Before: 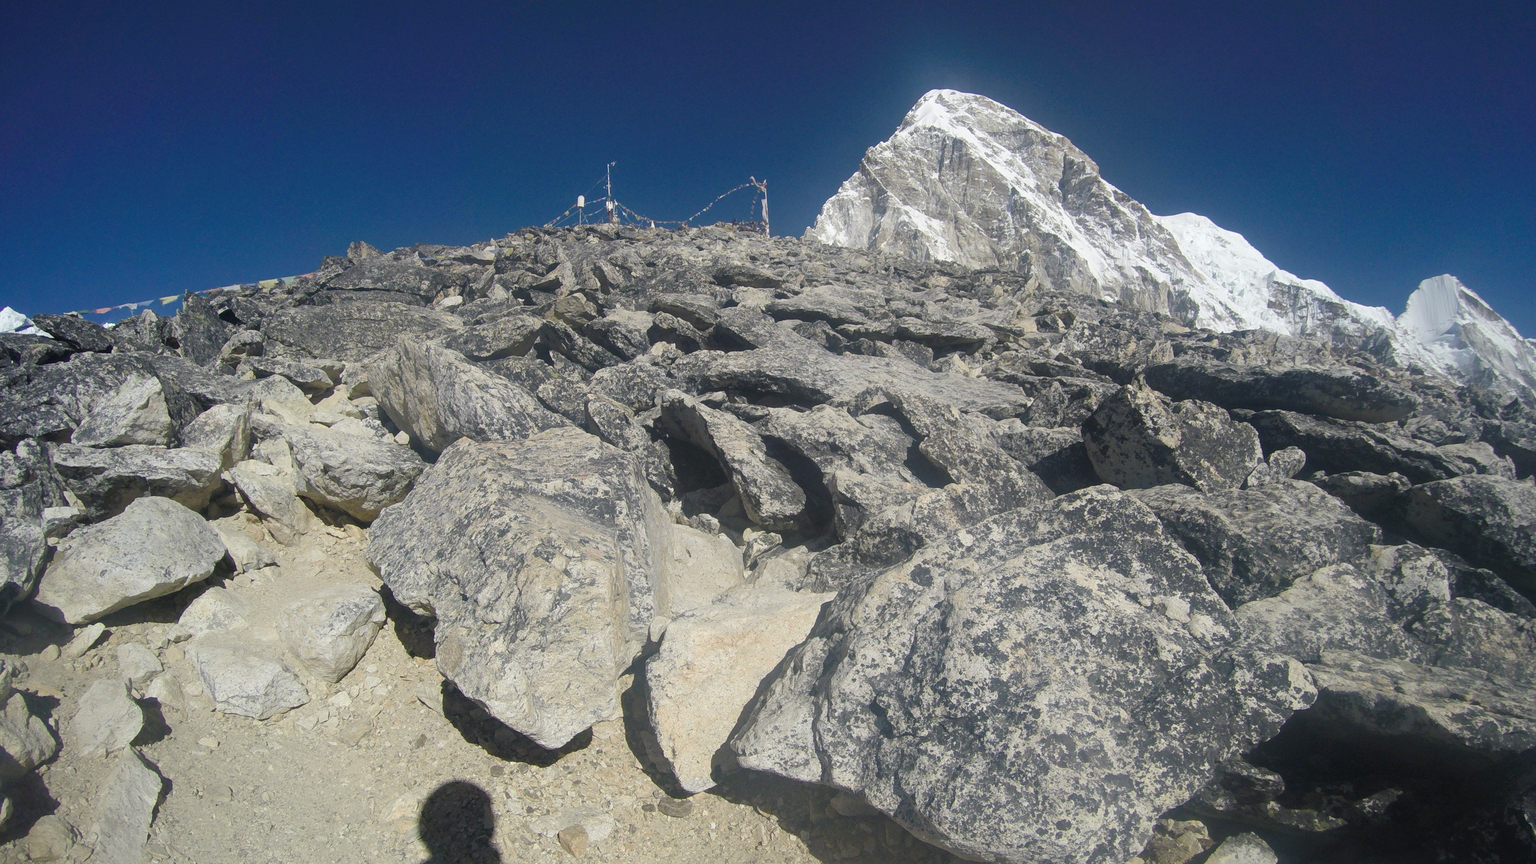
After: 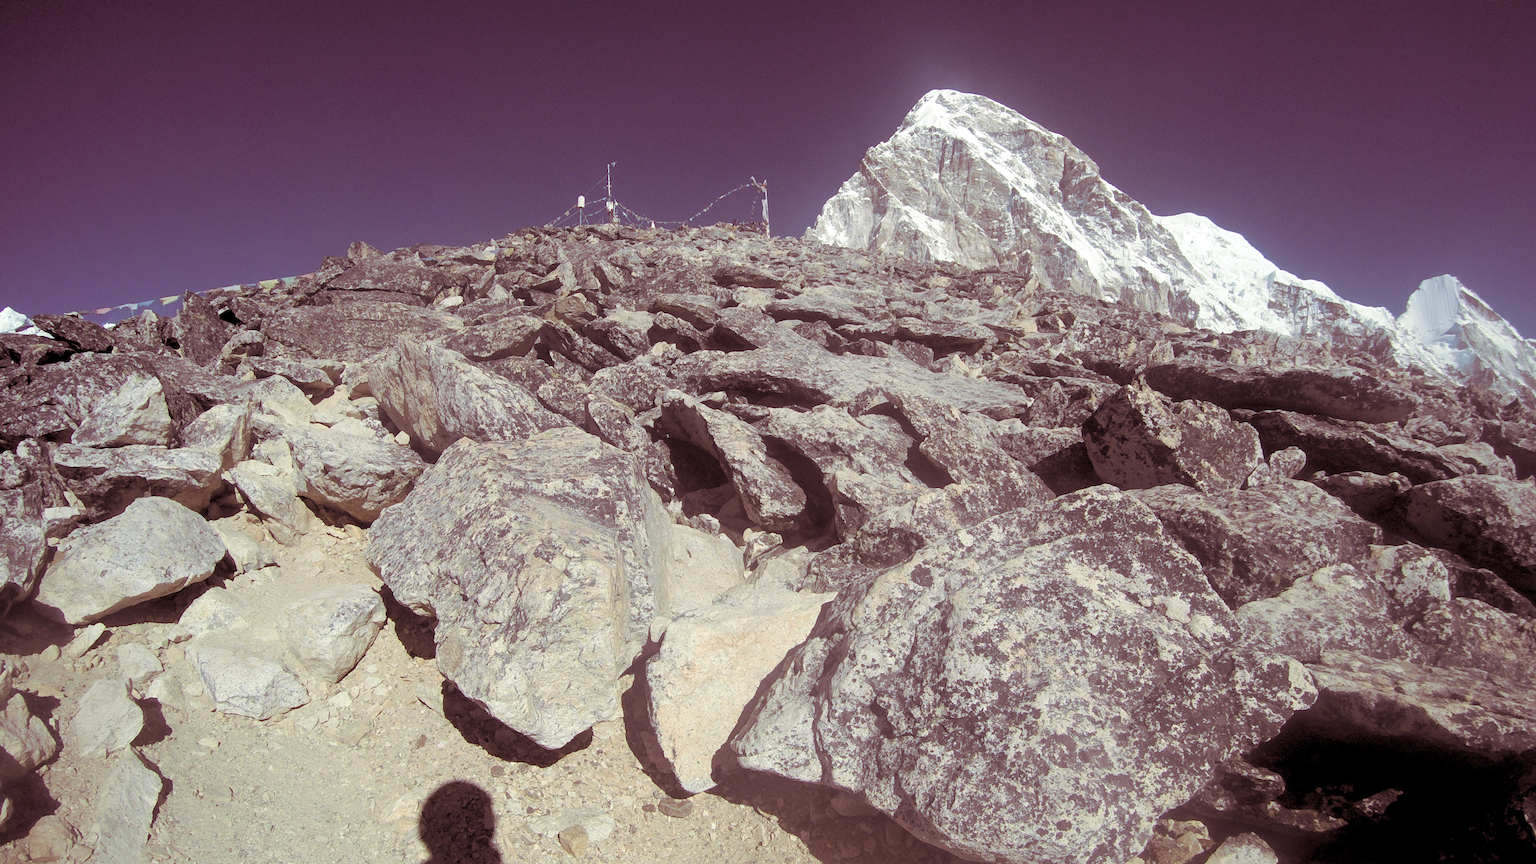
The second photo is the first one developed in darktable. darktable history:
rgb levels: levels [[0.013, 0.434, 0.89], [0, 0.5, 1], [0, 0.5, 1]]
split-toning: on, module defaults
